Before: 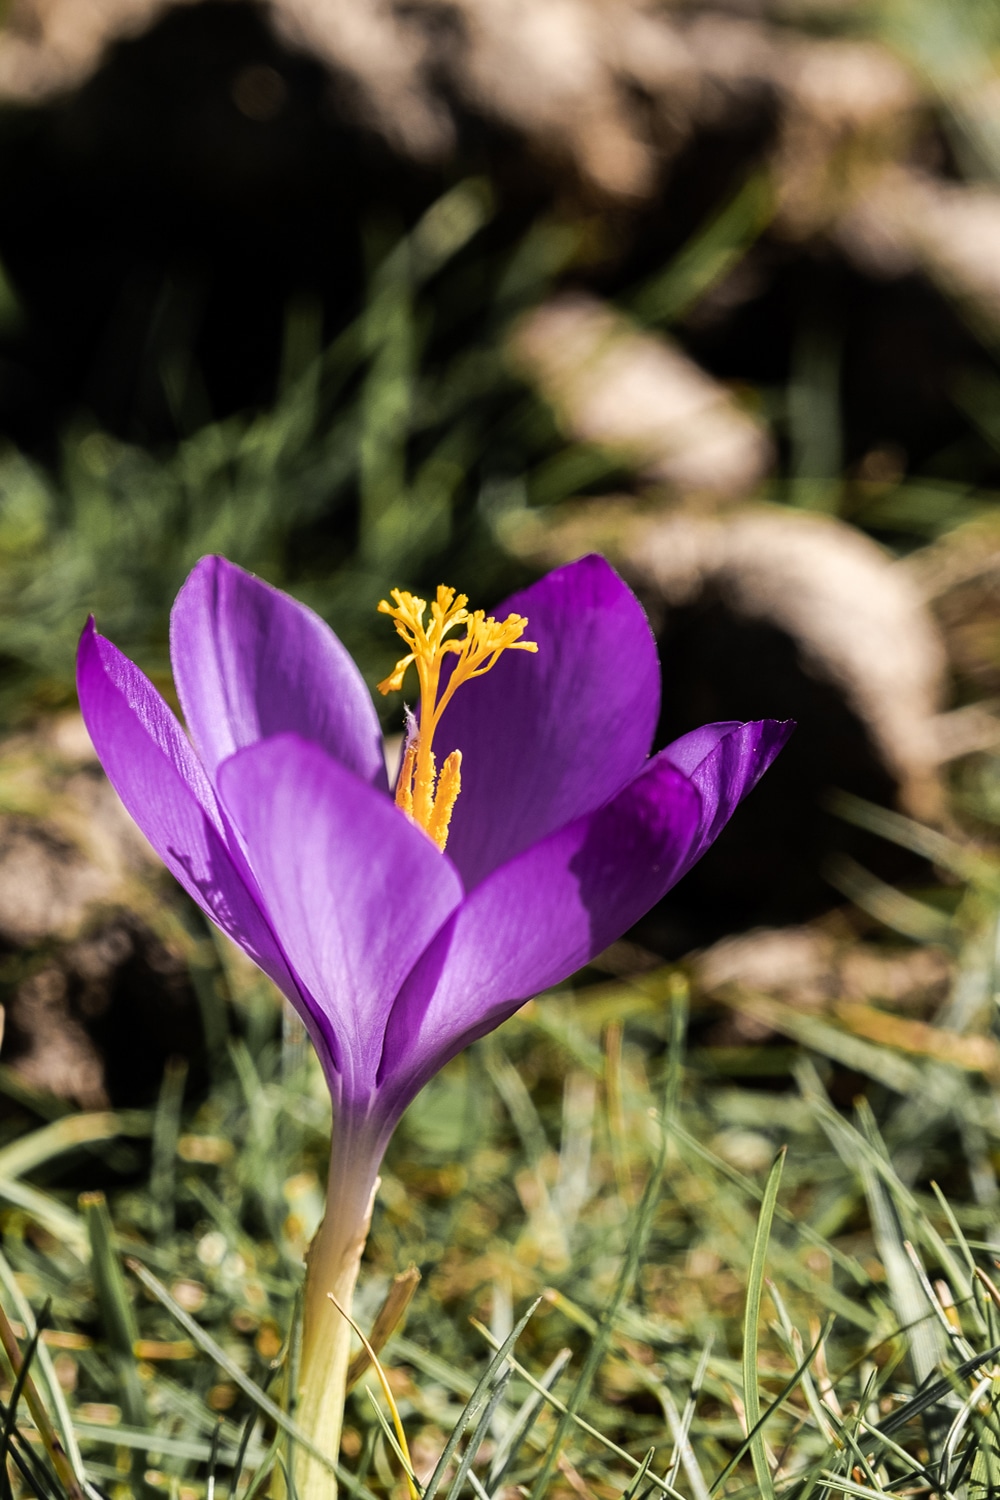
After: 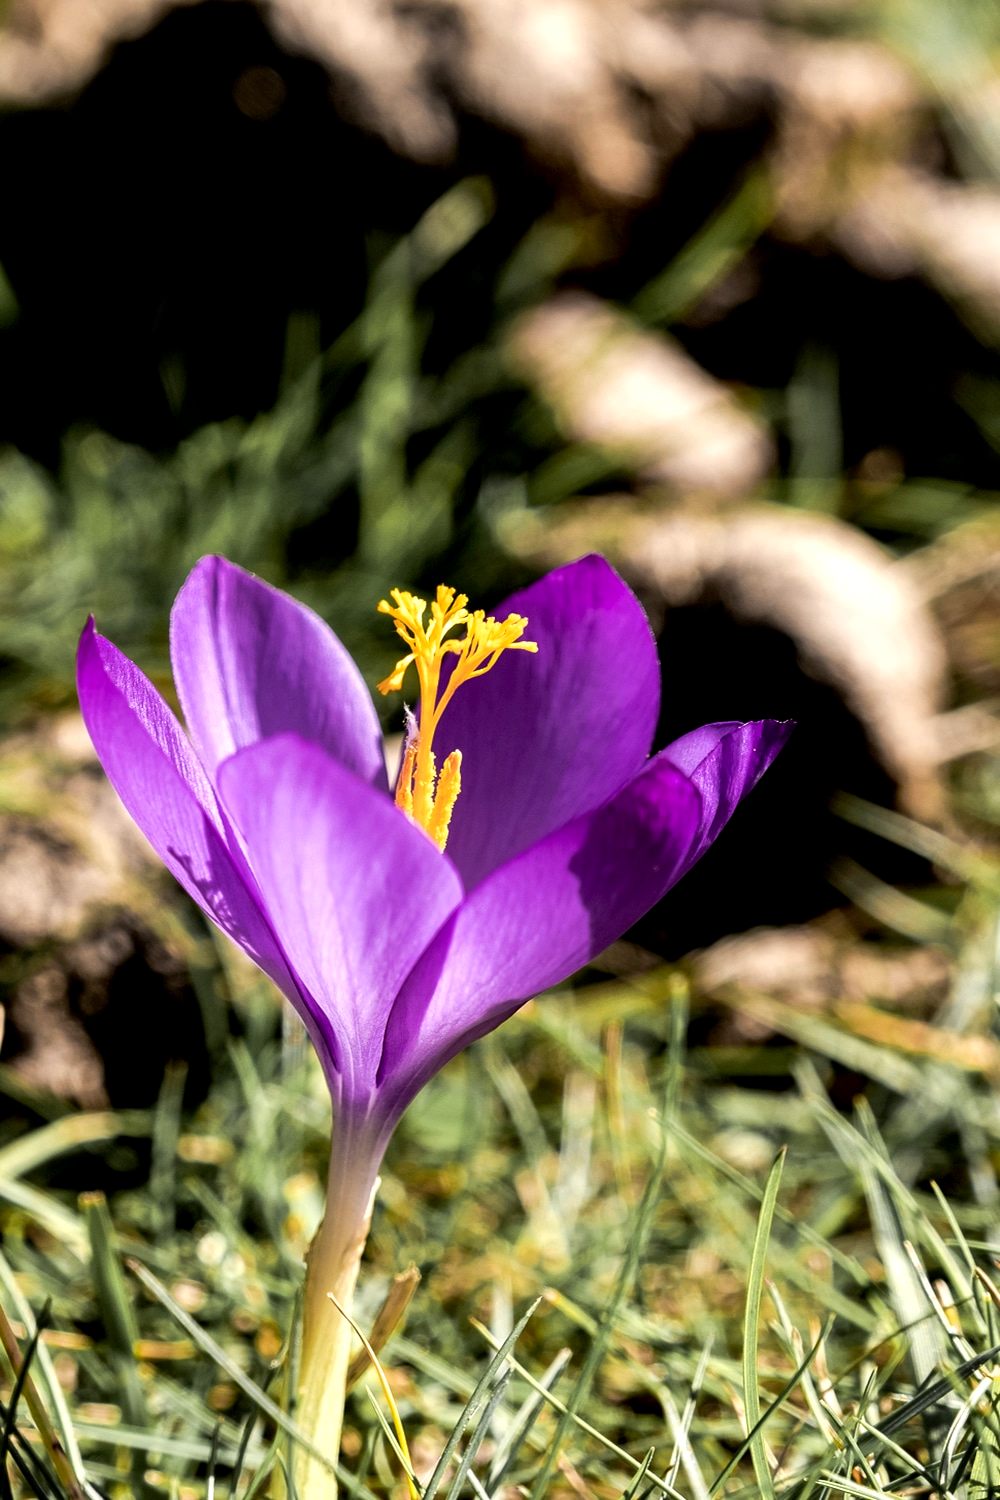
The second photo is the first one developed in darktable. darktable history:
exposure: black level correction 0.005, exposure 0.409 EV, compensate highlight preservation false
